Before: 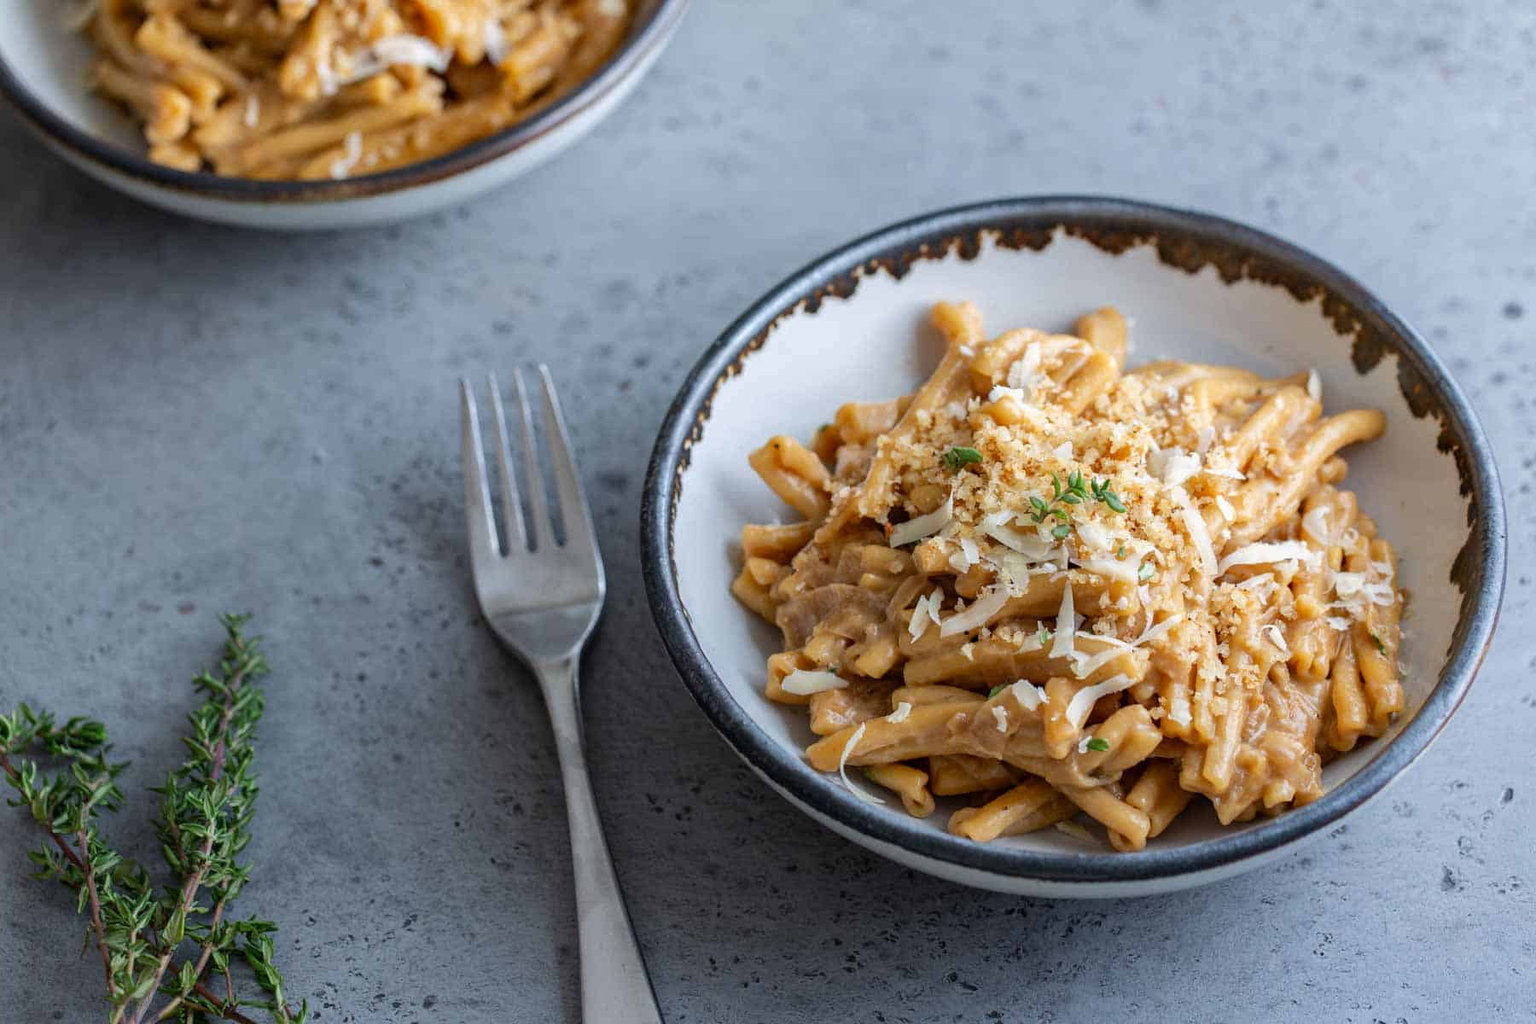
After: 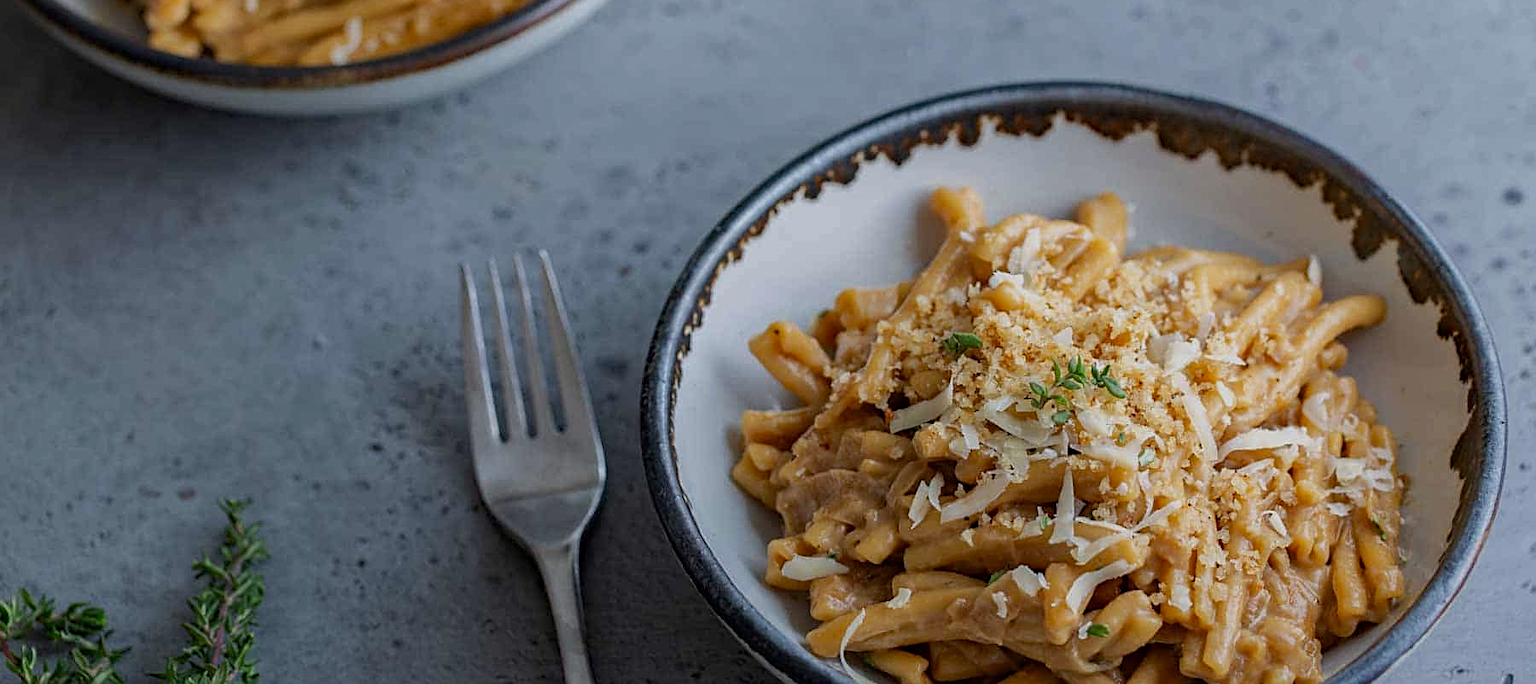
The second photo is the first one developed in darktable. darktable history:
sharpen: on, module defaults
exposure: exposure -0.596 EV, compensate highlight preservation false
haze removal: adaptive false
crop: top 11.178%, bottom 21.968%
